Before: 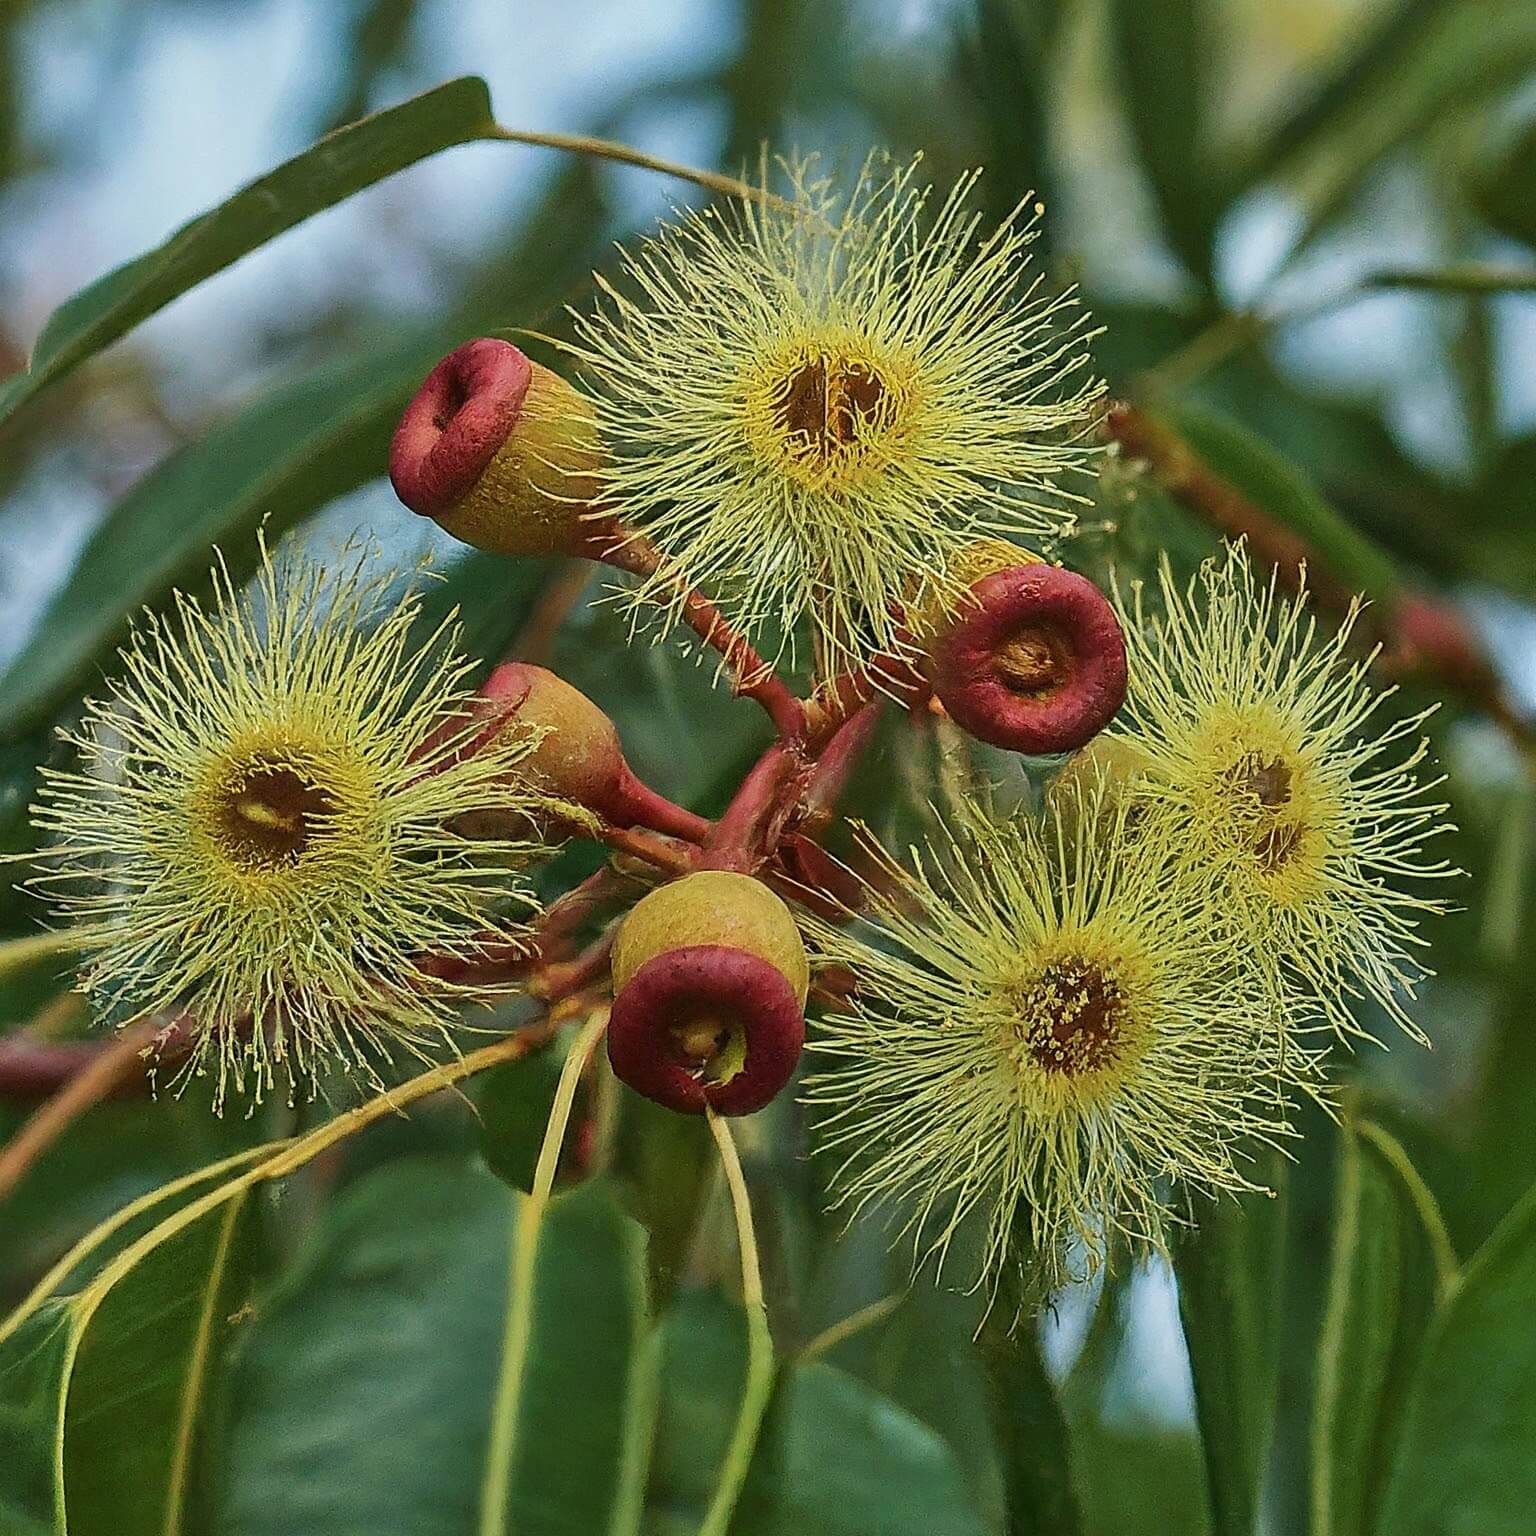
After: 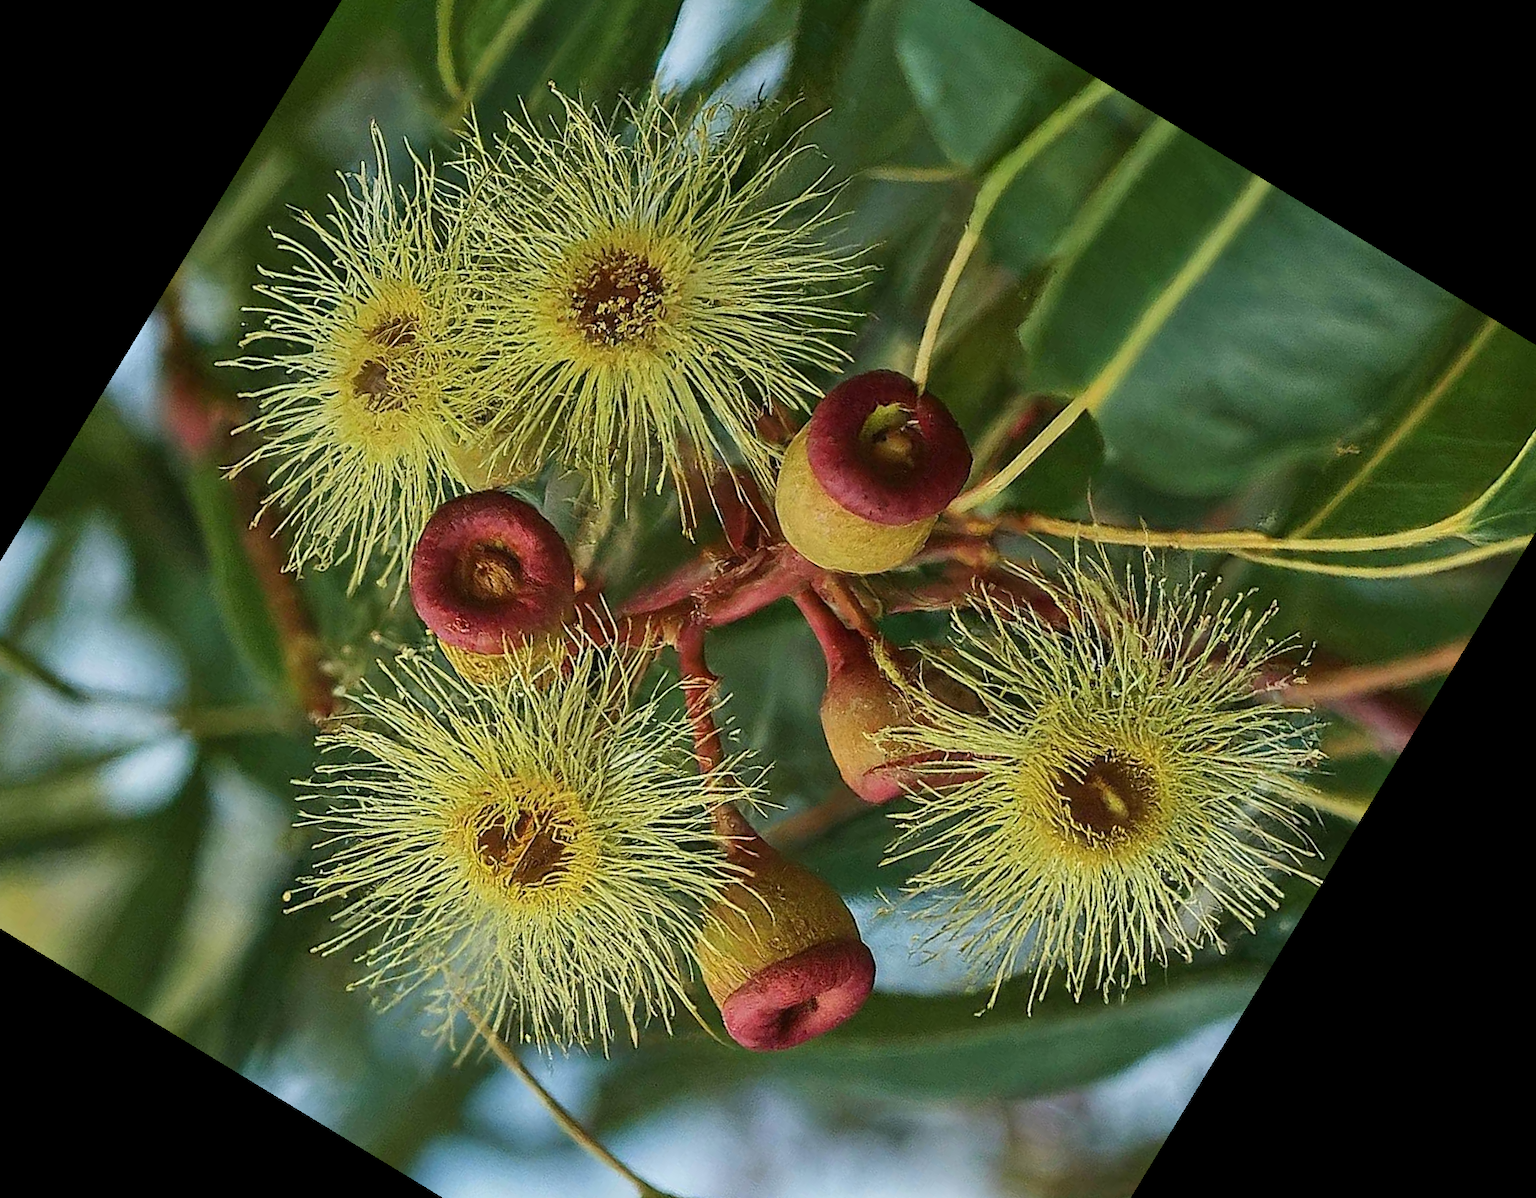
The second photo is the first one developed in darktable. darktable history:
white balance: emerald 1
crop and rotate: angle 148.68°, left 9.111%, top 15.603%, right 4.588%, bottom 17.041%
